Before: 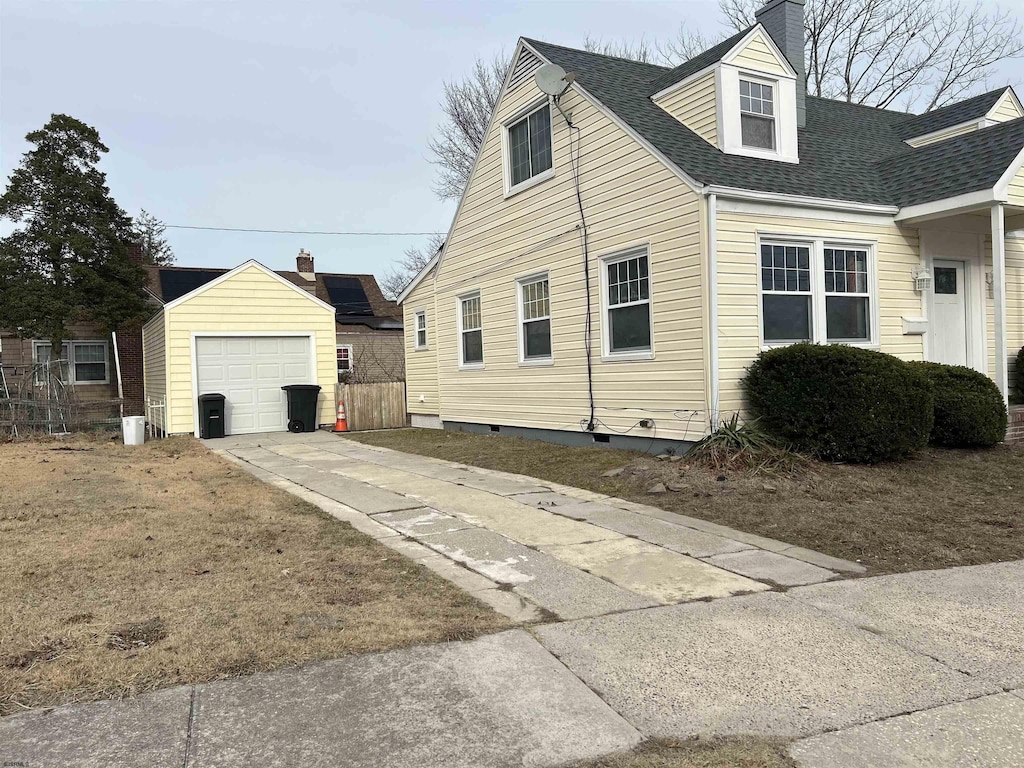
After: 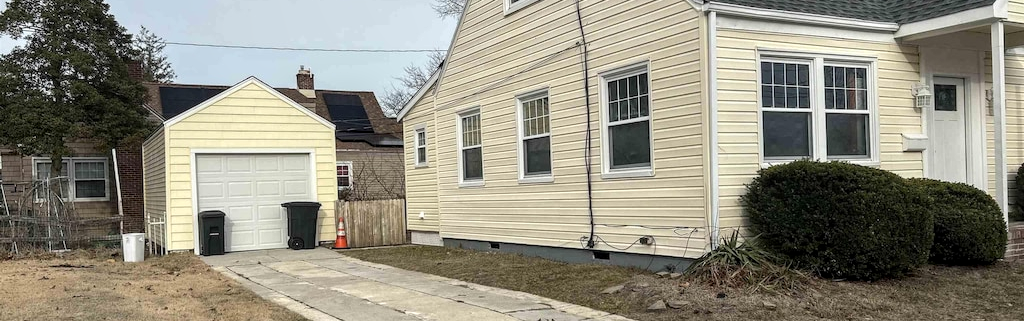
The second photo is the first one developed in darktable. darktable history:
local contrast: detail 130%
crop and rotate: top 23.84%, bottom 34.294%
